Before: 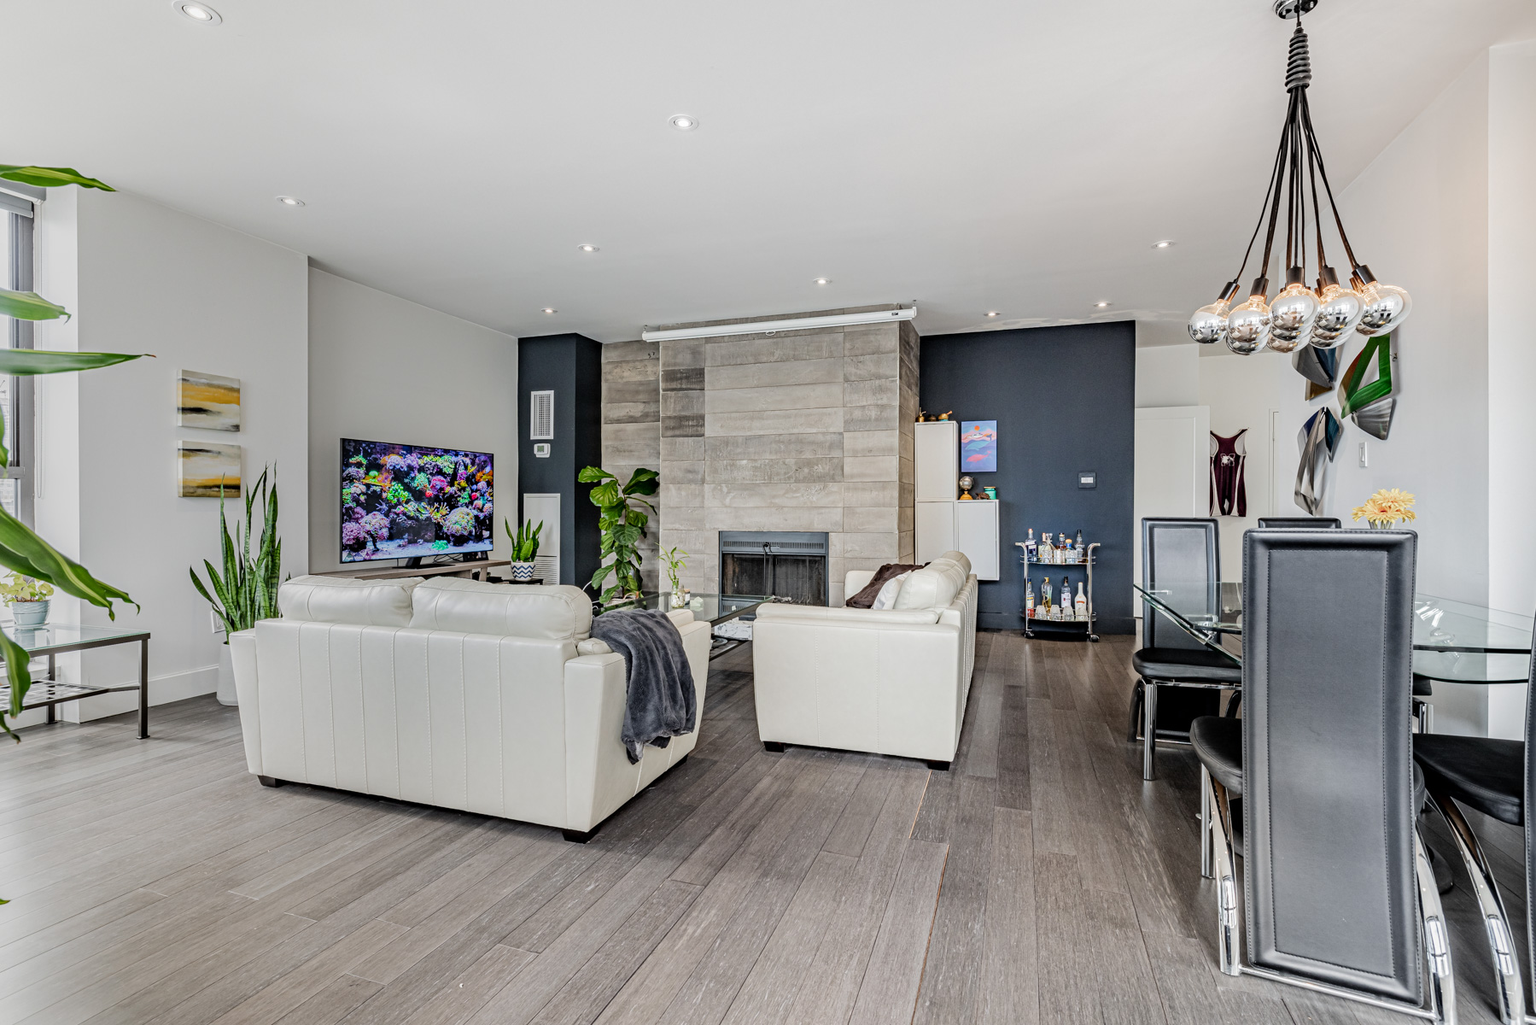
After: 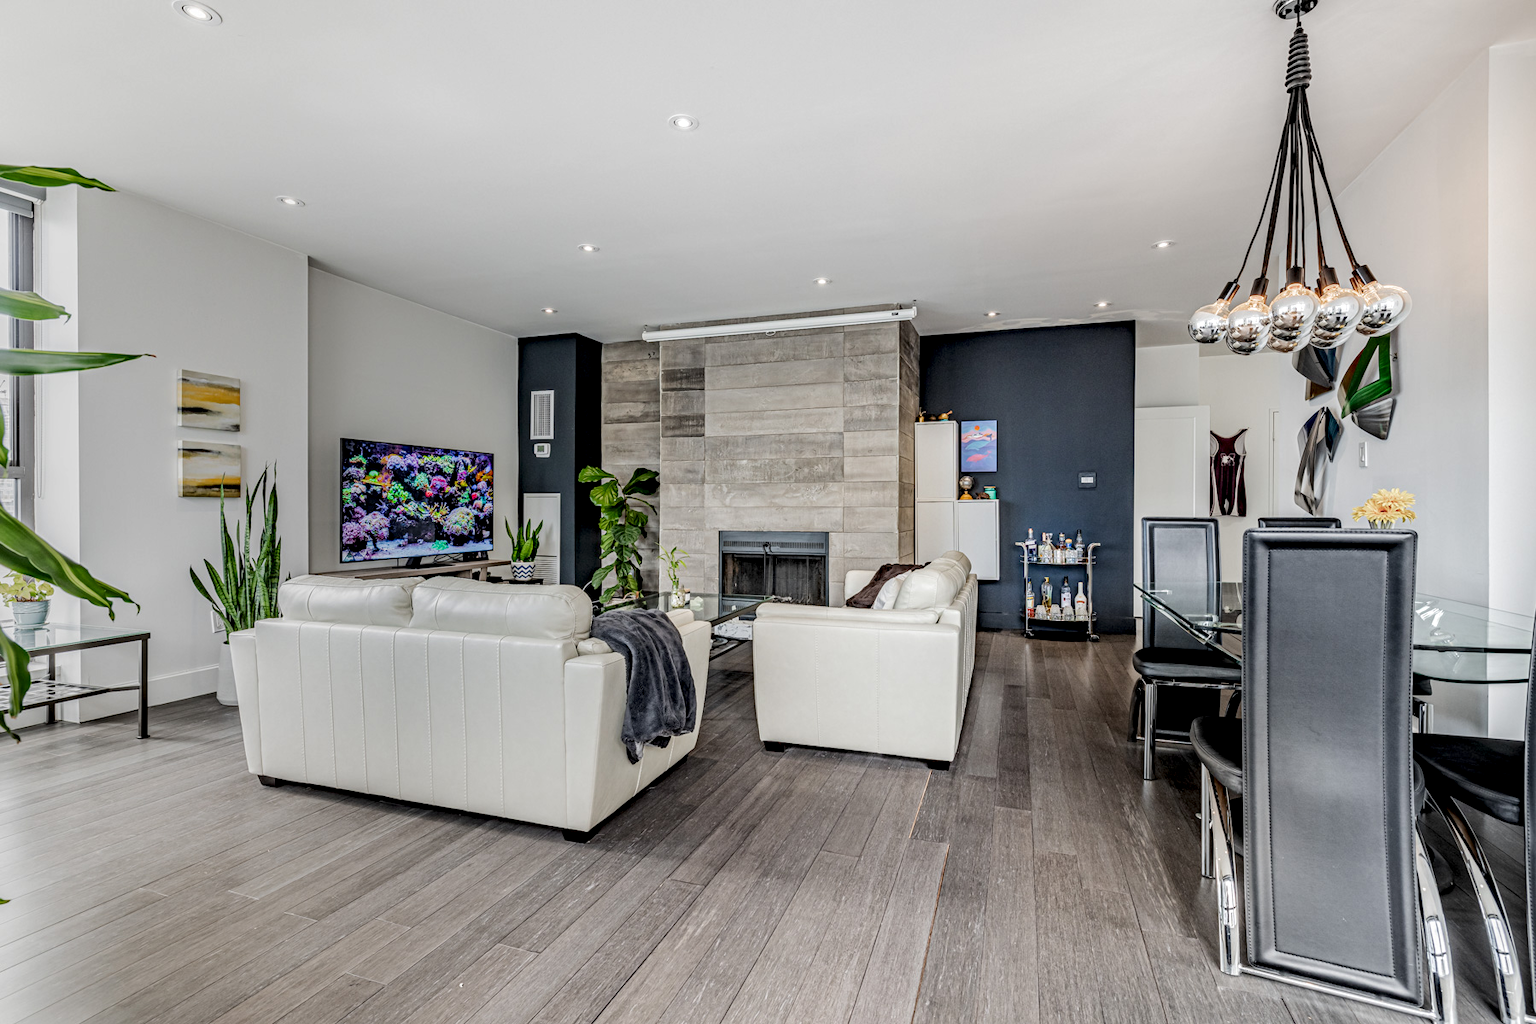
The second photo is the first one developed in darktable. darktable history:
local contrast: highlights 23%, shadows 75%, midtone range 0.746
